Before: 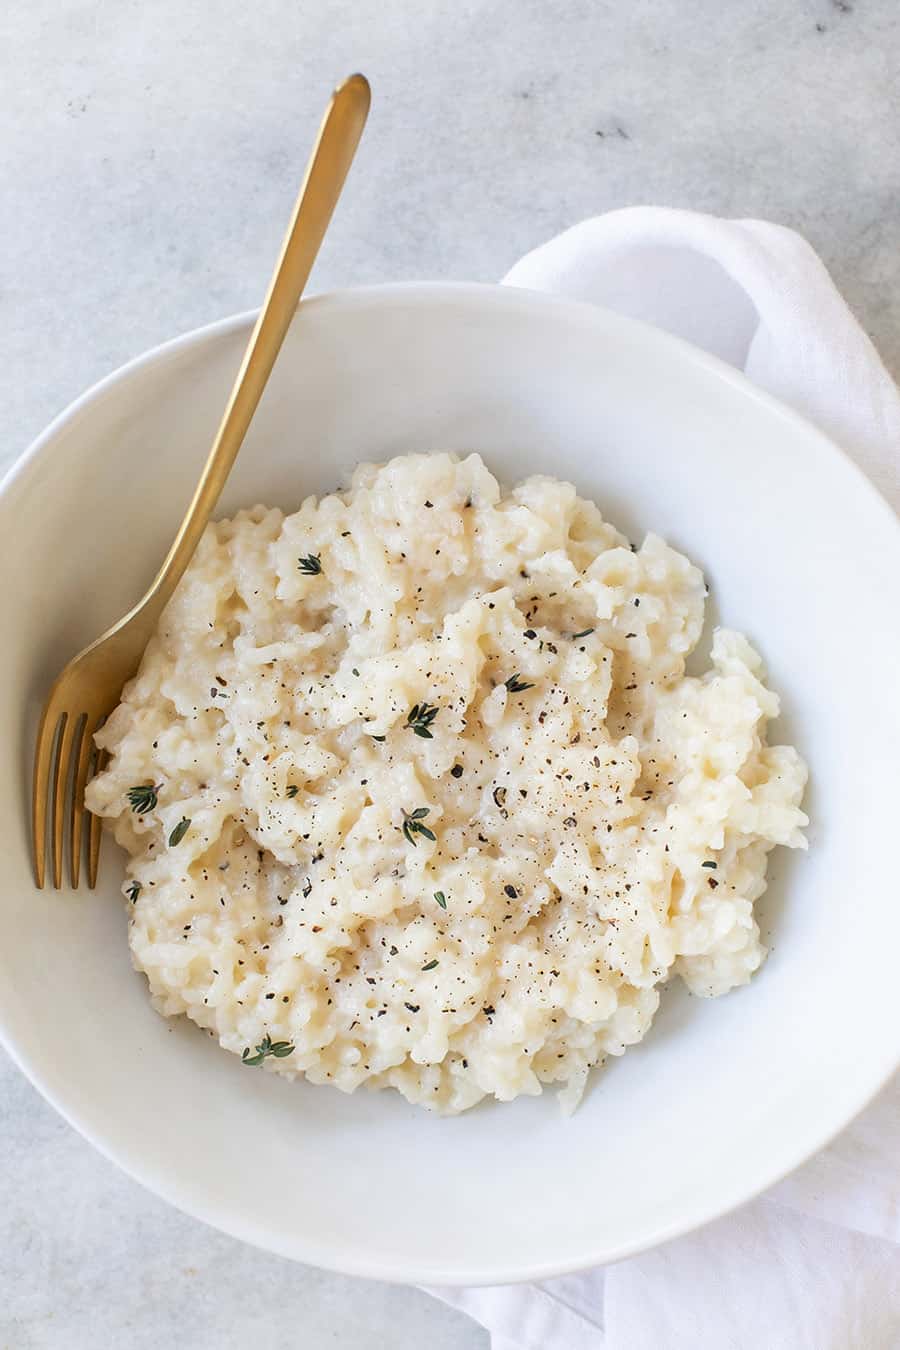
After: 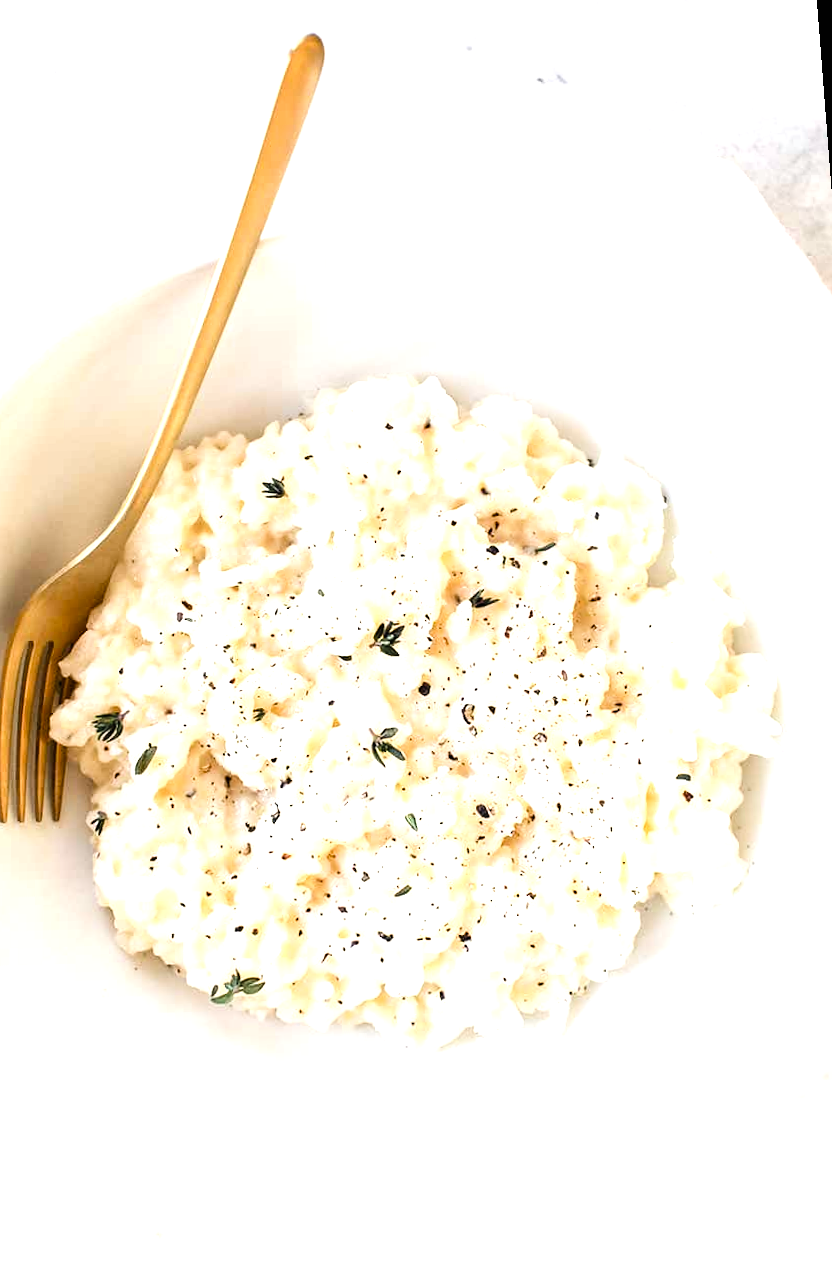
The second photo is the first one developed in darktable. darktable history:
color balance rgb: shadows lift › chroma 1%, shadows lift › hue 28.8°, power › hue 60°, highlights gain › chroma 1%, highlights gain › hue 60°, global offset › luminance 0.25%, perceptual saturation grading › highlights -20%, perceptual saturation grading › shadows 20%, perceptual brilliance grading › highlights 10%, perceptual brilliance grading › shadows -5%, global vibrance 19.67%
levels: levels [0, 0.374, 0.749]
filmic rgb: black relative exposure -7.65 EV, white relative exposure 4.56 EV, hardness 3.61, contrast 1.05
rotate and perspective: rotation -1.68°, lens shift (vertical) -0.146, crop left 0.049, crop right 0.912, crop top 0.032, crop bottom 0.96
